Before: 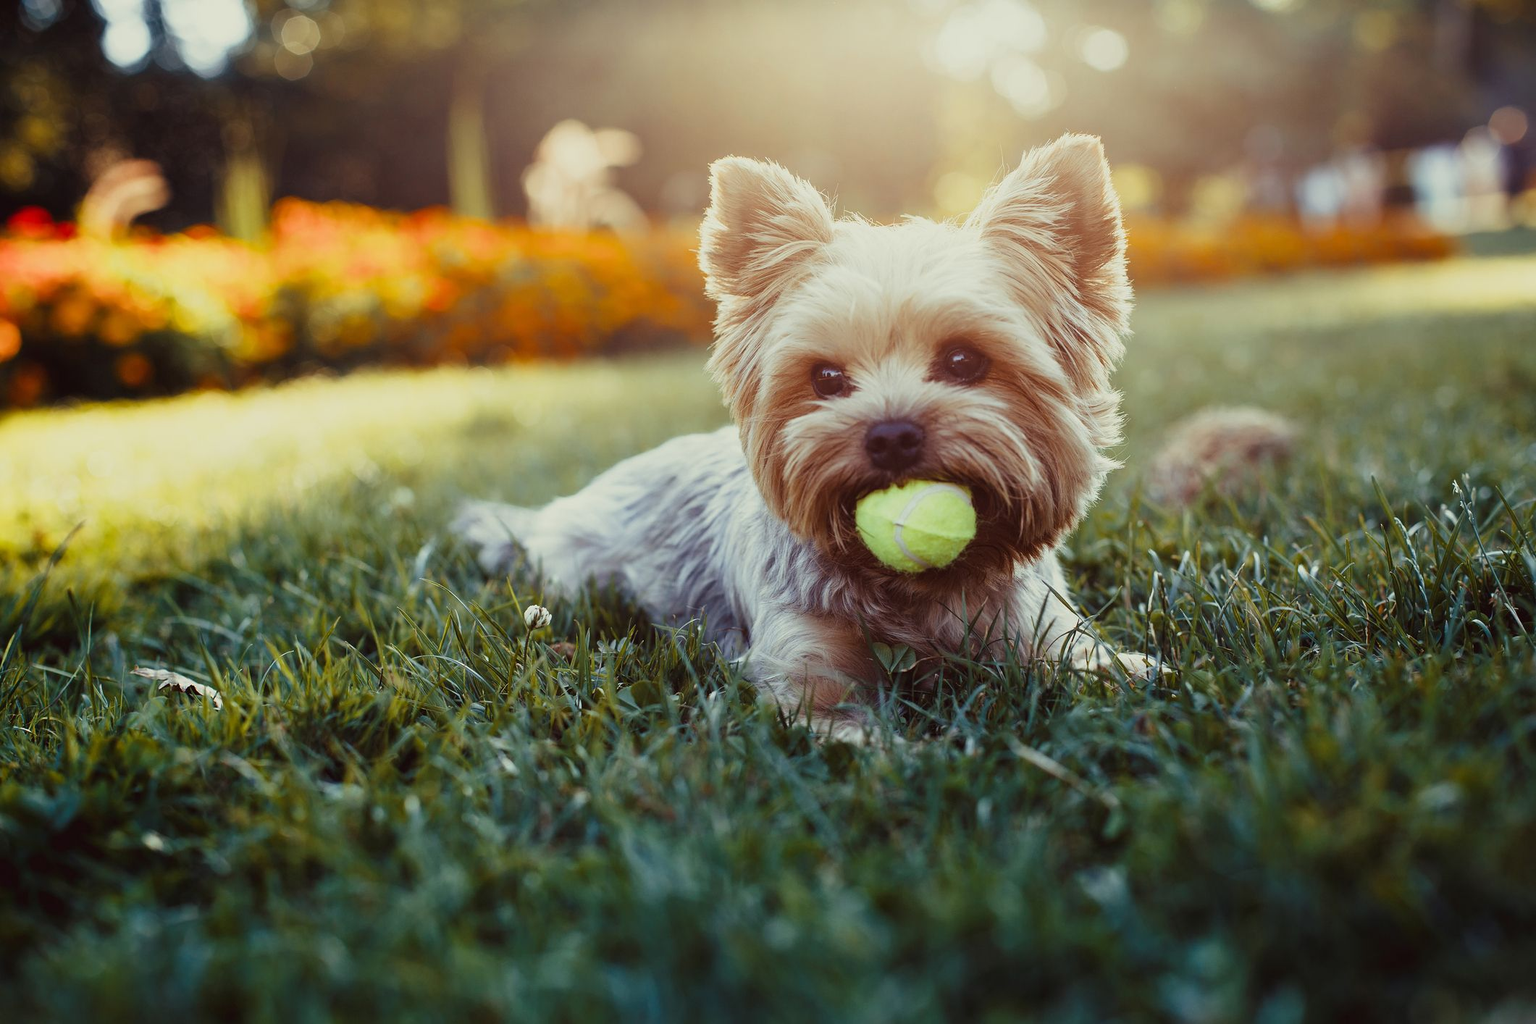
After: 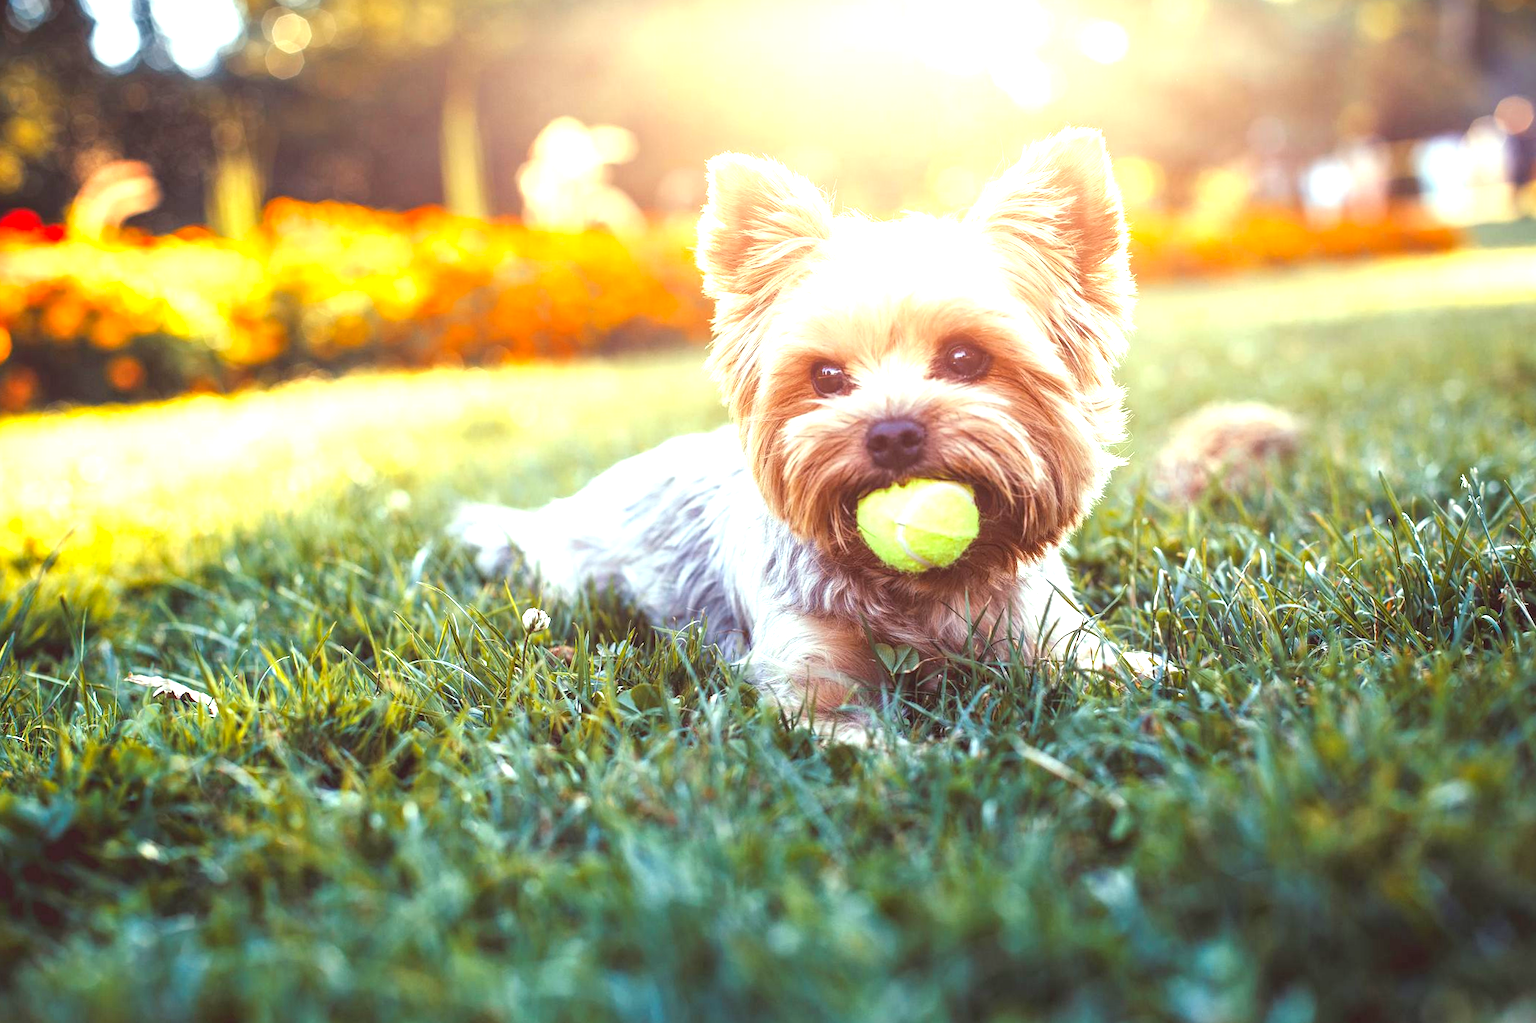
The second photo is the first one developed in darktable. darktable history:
rotate and perspective: rotation -0.45°, automatic cropping original format, crop left 0.008, crop right 0.992, crop top 0.012, crop bottom 0.988
local contrast: detail 110%
contrast brightness saturation: contrast 0.03, brightness 0.06, saturation 0.13
exposure: black level correction 0, exposure 1.45 EV, compensate exposure bias true, compensate highlight preservation false
